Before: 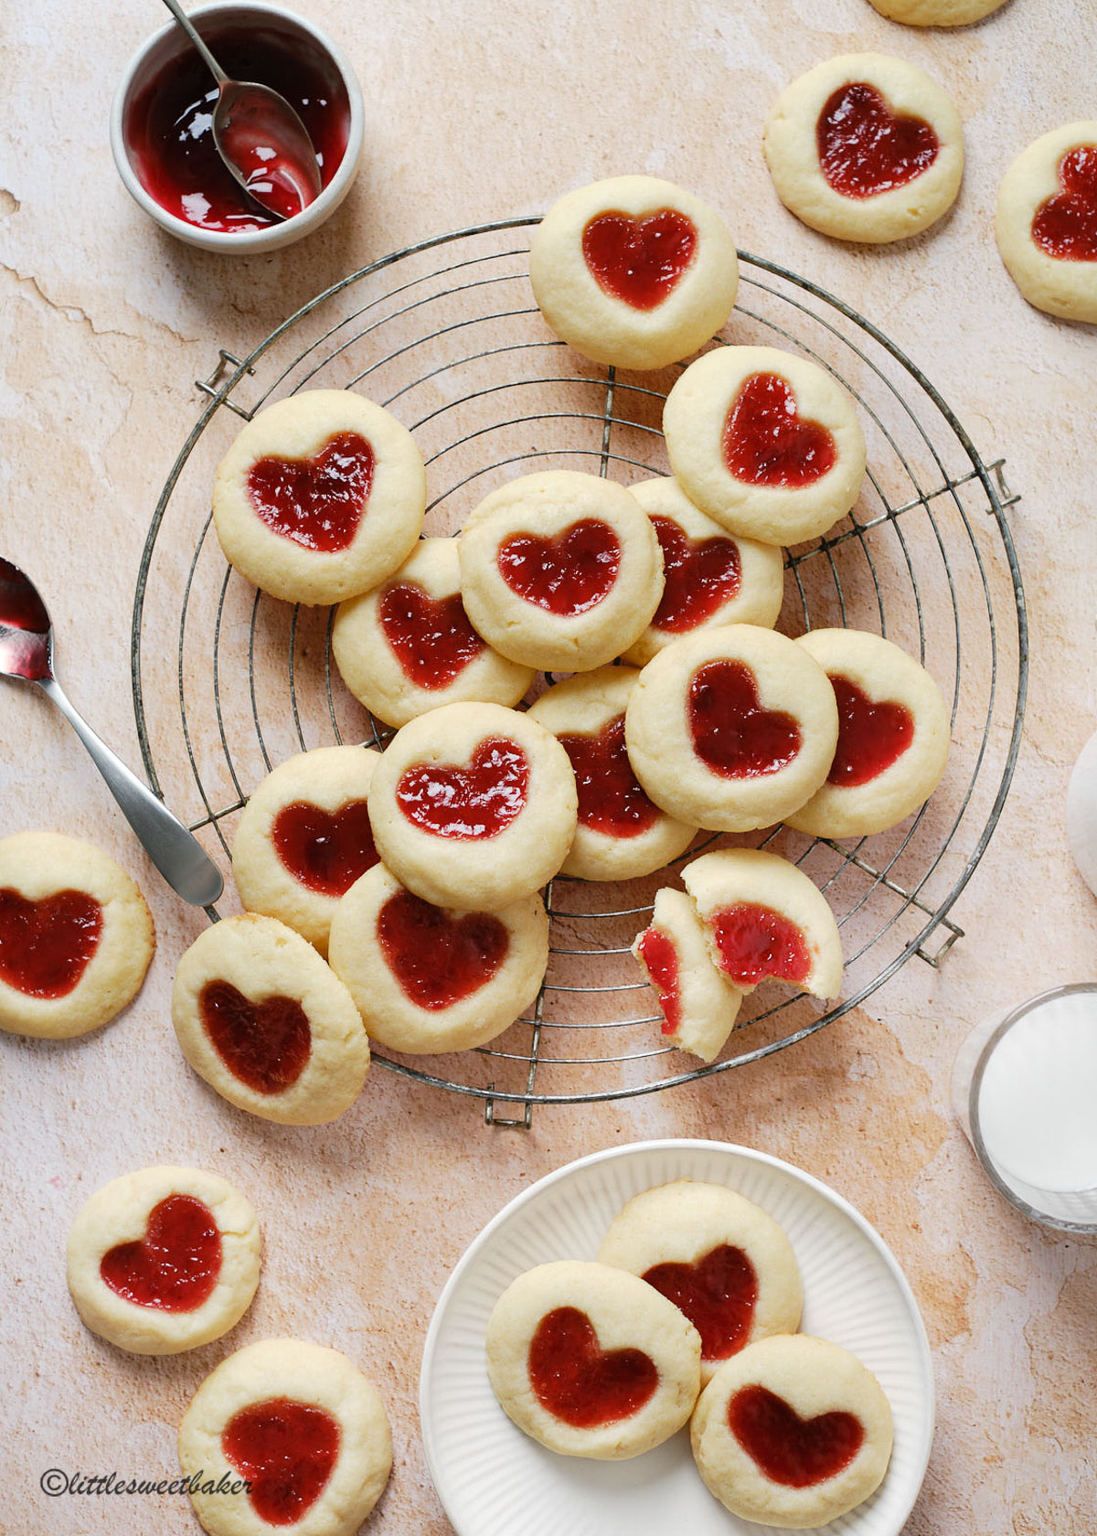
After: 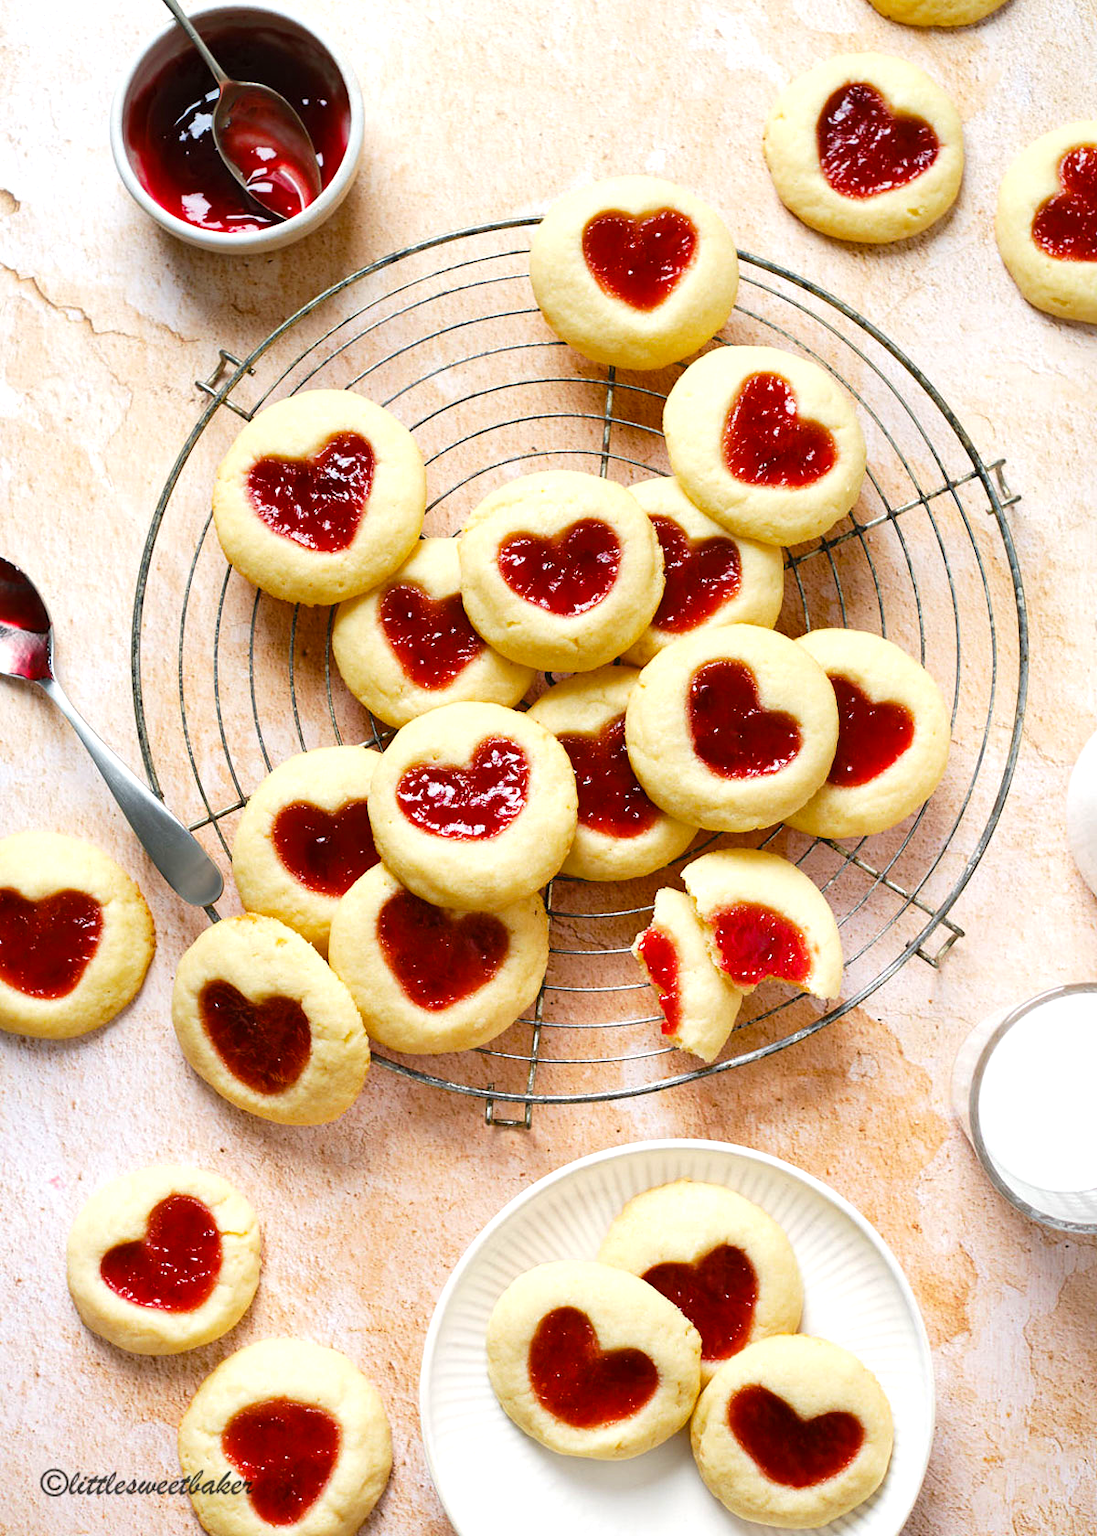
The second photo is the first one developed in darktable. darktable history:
color balance rgb: perceptual saturation grading › global saturation 31.015%, perceptual brilliance grading › global brilliance 12.827%
